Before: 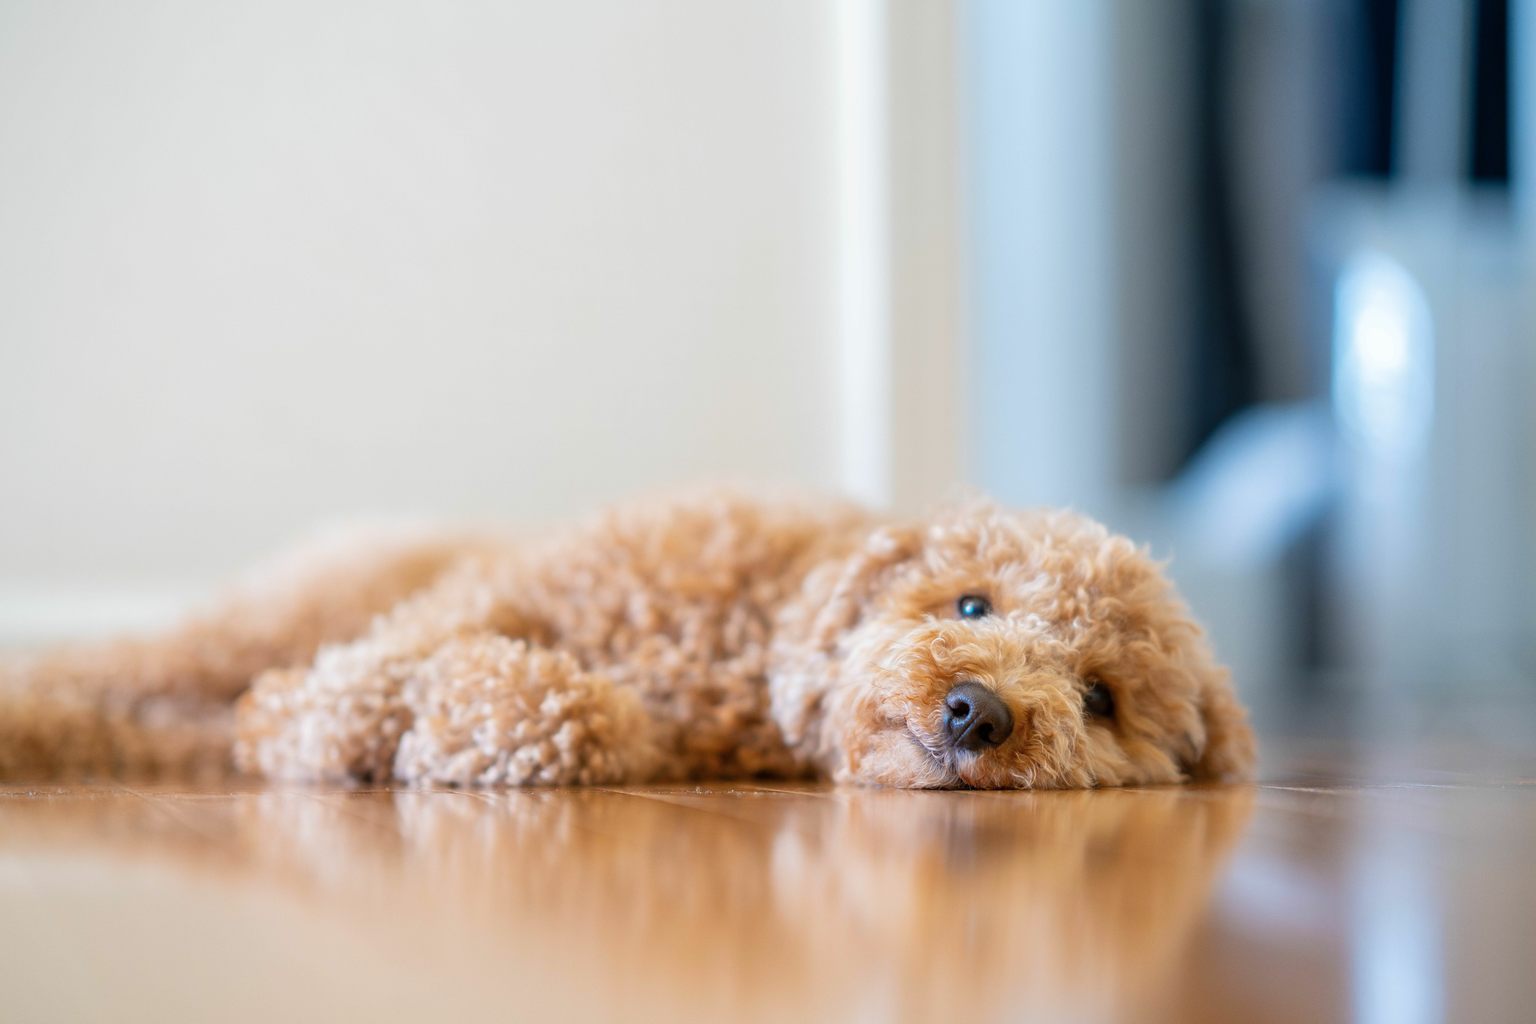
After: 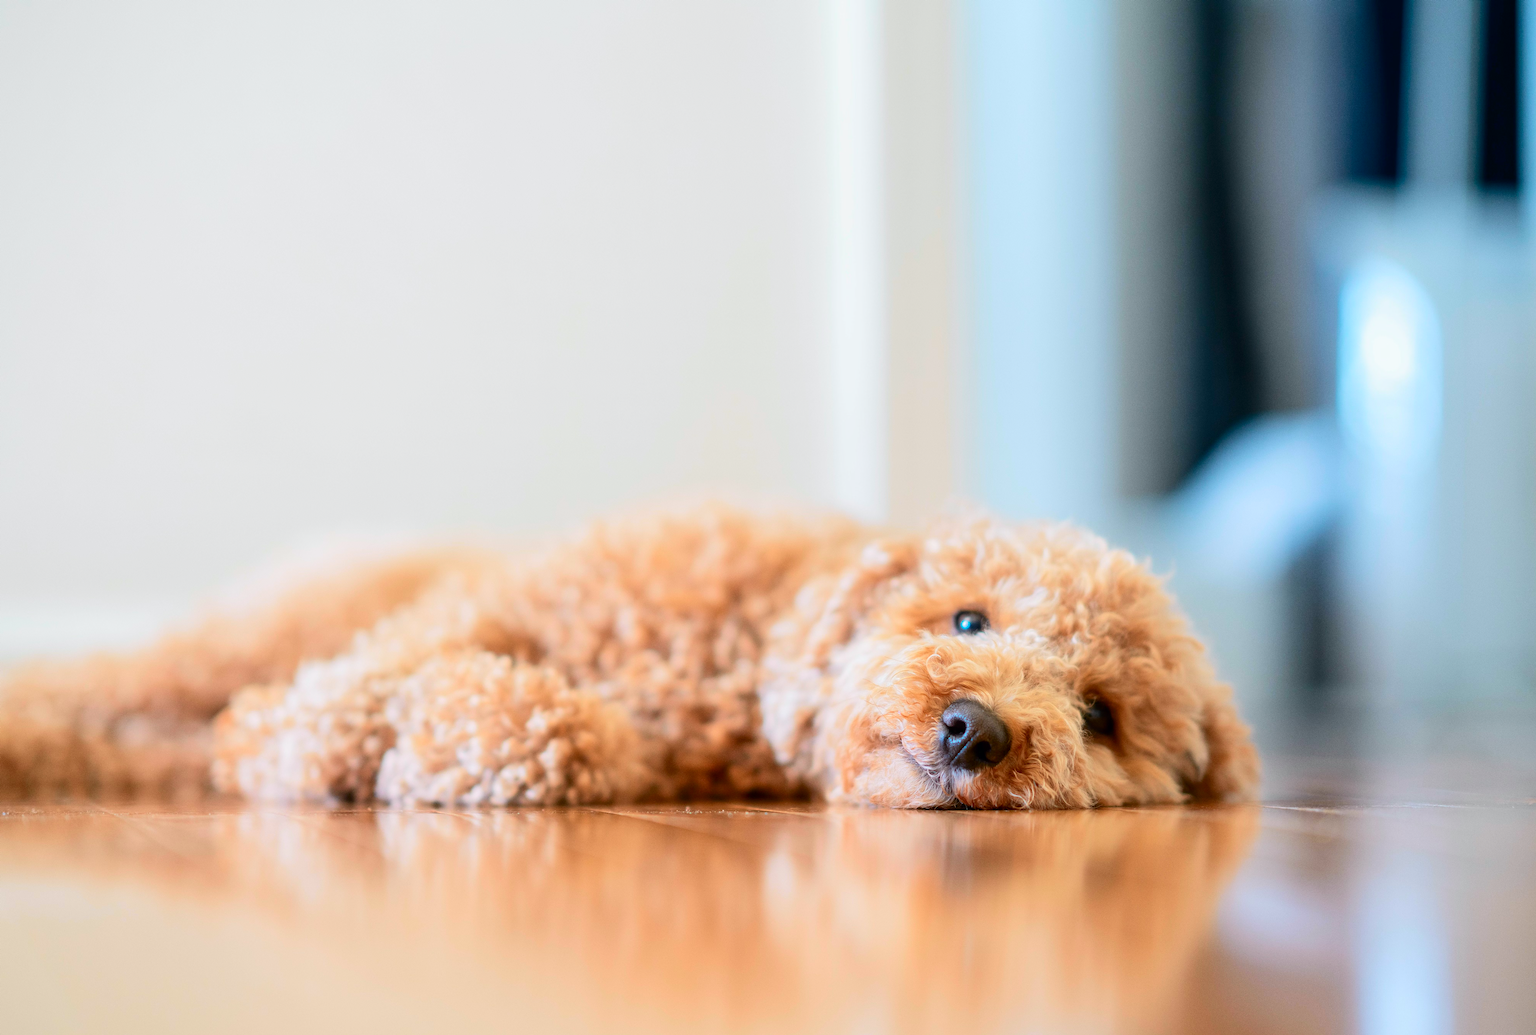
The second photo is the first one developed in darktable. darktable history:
crop and rotate: left 1.774%, right 0.633%, bottom 1.28%
tone curve: curves: ch0 [(0, 0) (0.051, 0.03) (0.096, 0.071) (0.251, 0.234) (0.461, 0.515) (0.605, 0.692) (0.761, 0.824) (0.881, 0.907) (1, 0.984)]; ch1 [(0, 0) (0.1, 0.038) (0.318, 0.243) (0.399, 0.351) (0.478, 0.469) (0.499, 0.499) (0.534, 0.541) (0.567, 0.592) (0.601, 0.629) (0.666, 0.7) (1, 1)]; ch2 [(0, 0) (0.453, 0.45) (0.479, 0.483) (0.504, 0.499) (0.52, 0.519) (0.541, 0.559) (0.601, 0.622) (0.824, 0.815) (1, 1)], color space Lab, independent channels, preserve colors none
